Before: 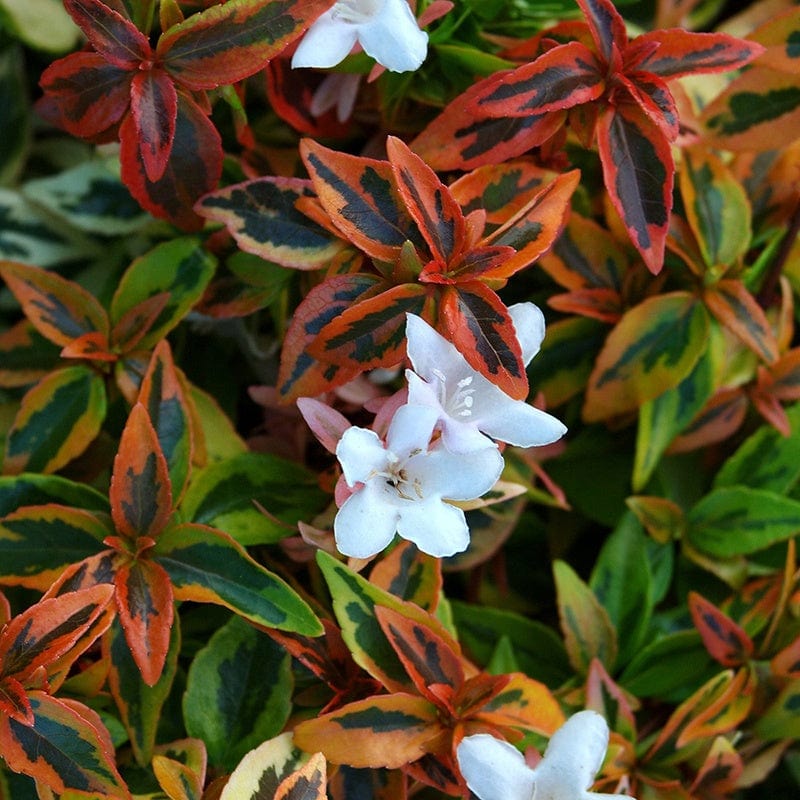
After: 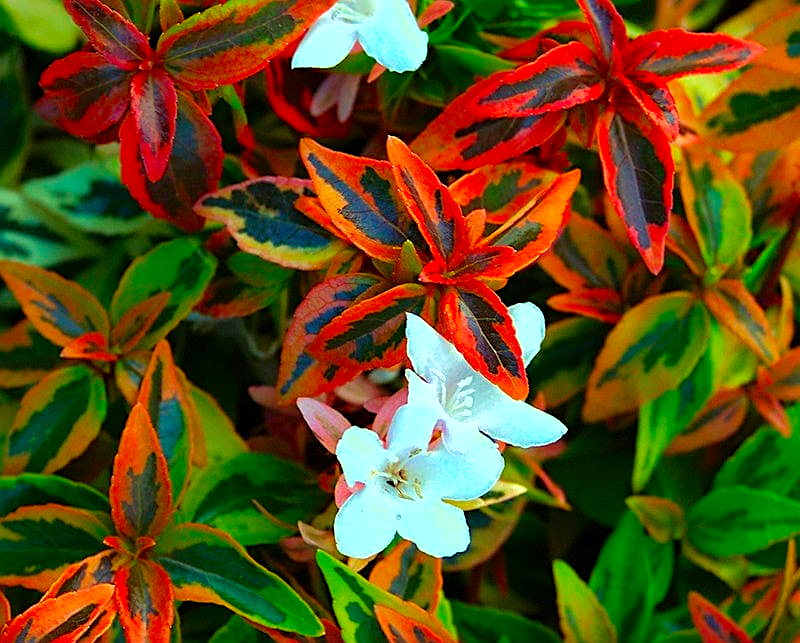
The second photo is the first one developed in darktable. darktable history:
sharpen: on, module defaults
color correction: highlights a* -10.9, highlights b* 9.85, saturation 1.71
tone equalizer: -8 EV -0.736 EV, -7 EV -0.701 EV, -6 EV -0.566 EV, -5 EV -0.399 EV, -3 EV 0.369 EV, -2 EV 0.6 EV, -1 EV 0.674 EV, +0 EV 0.779 EV, mask exposure compensation -0.501 EV
color balance rgb: shadows lift › chroma 3.14%, shadows lift › hue 280.79°, perceptual saturation grading › global saturation 0.414%
velvia: on, module defaults
shadows and highlights: shadows color adjustment 99.13%, highlights color adjustment 0.216%
crop: bottom 19.532%
exposure: exposure -0.044 EV, compensate highlight preservation false
